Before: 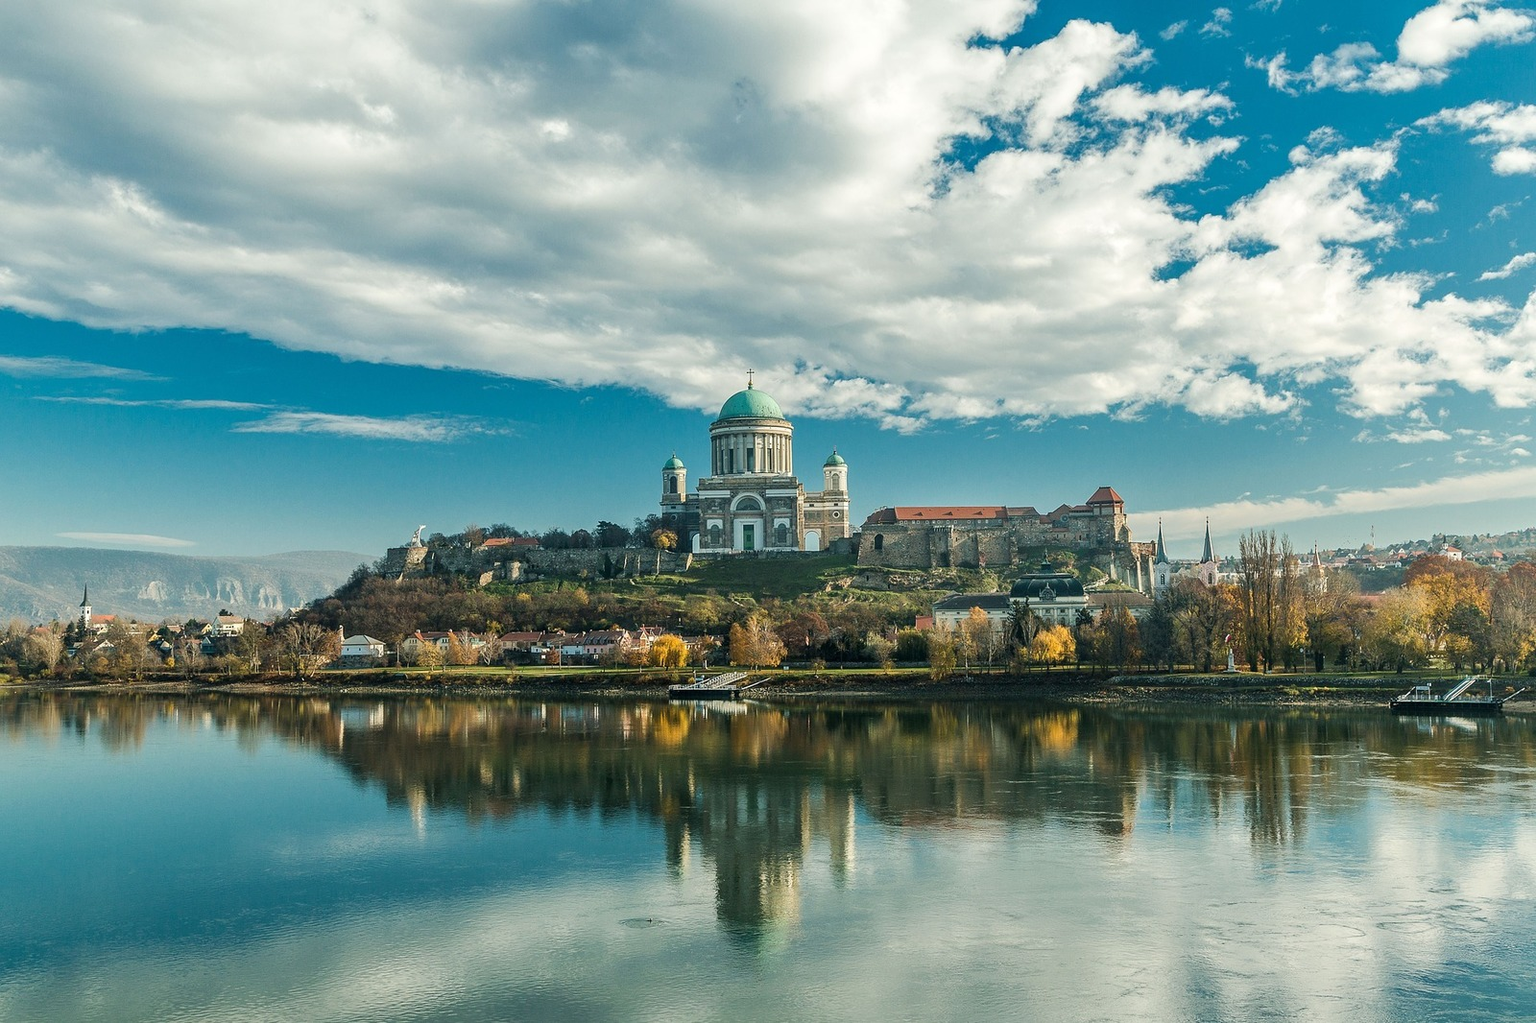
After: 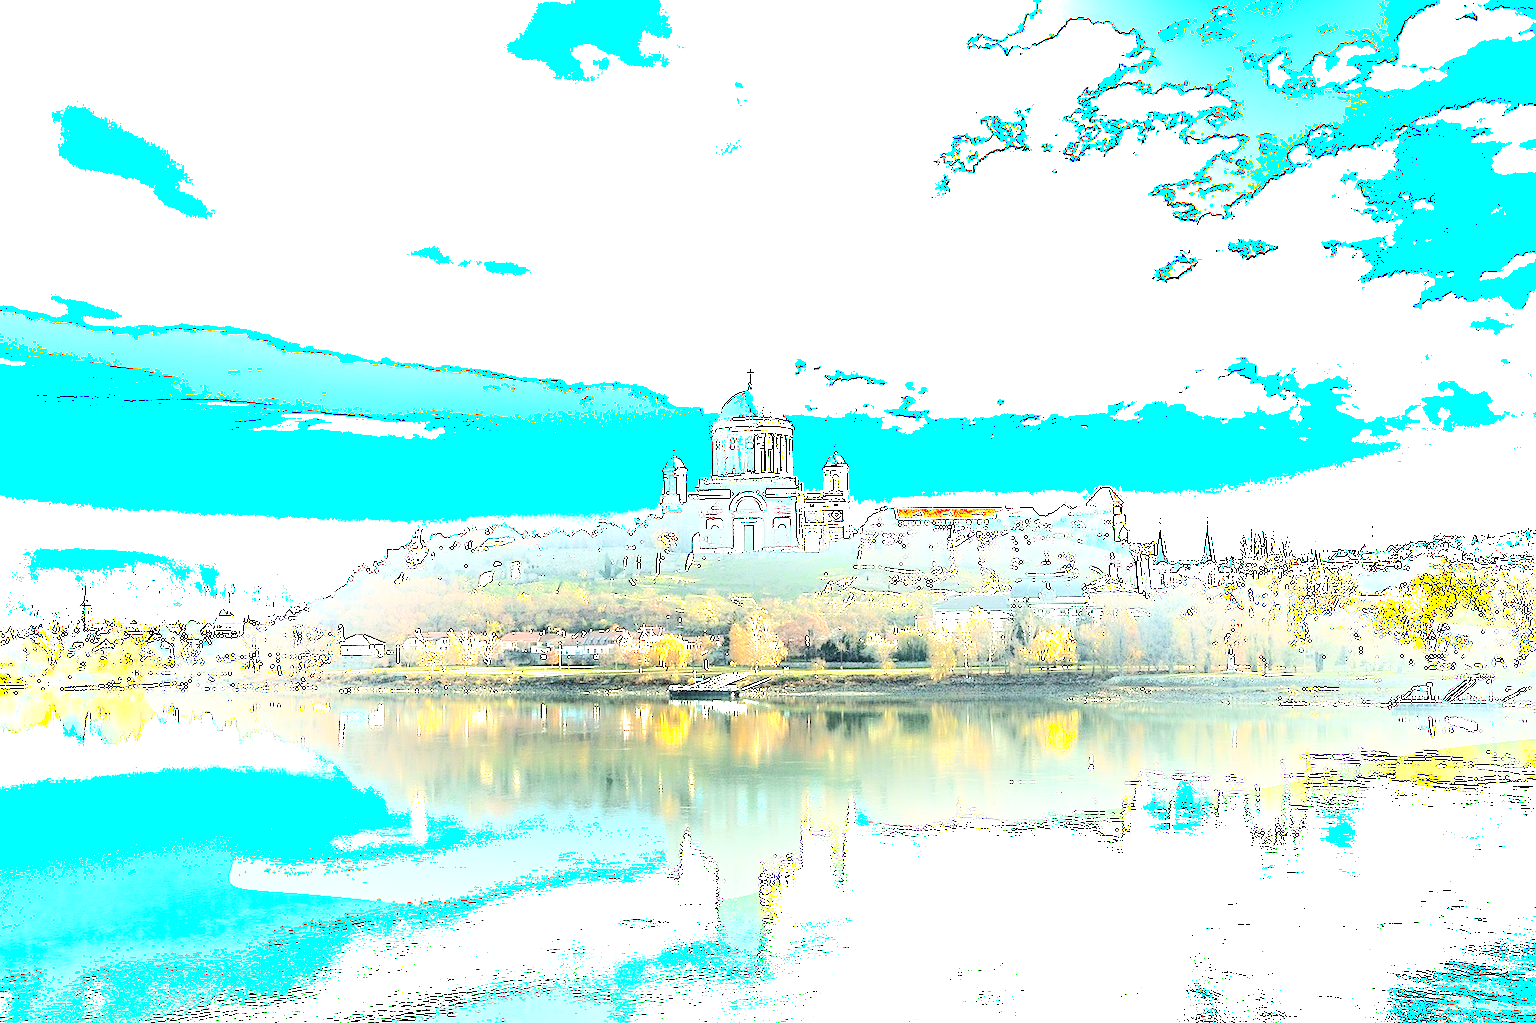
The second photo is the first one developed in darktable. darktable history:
shadows and highlights: shadows -54.11, highlights 85.94, soften with gaussian
sharpen: radius 2.87, amount 0.851, threshold 47.415
exposure: black level correction 0, exposure 2.429 EV, compensate highlight preservation false
